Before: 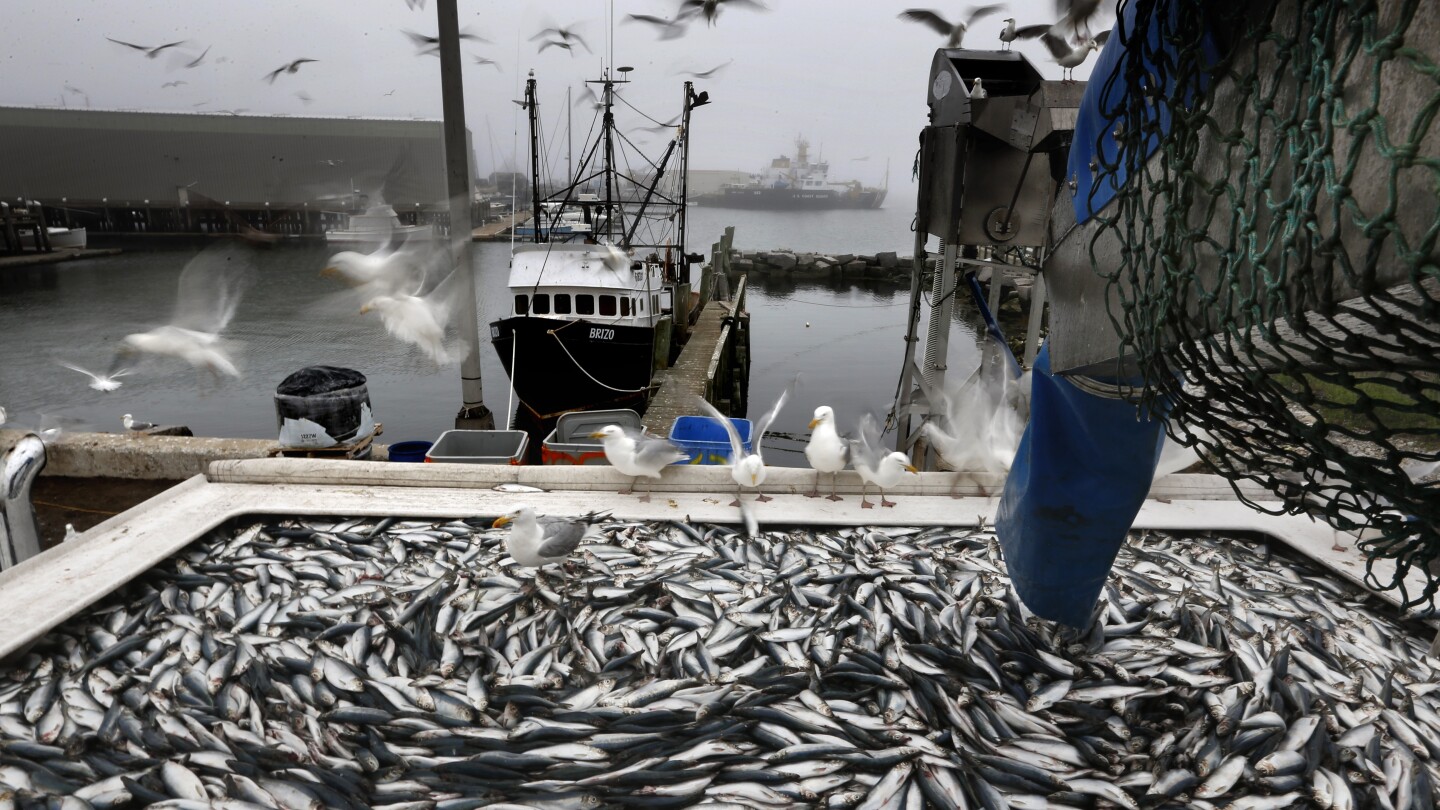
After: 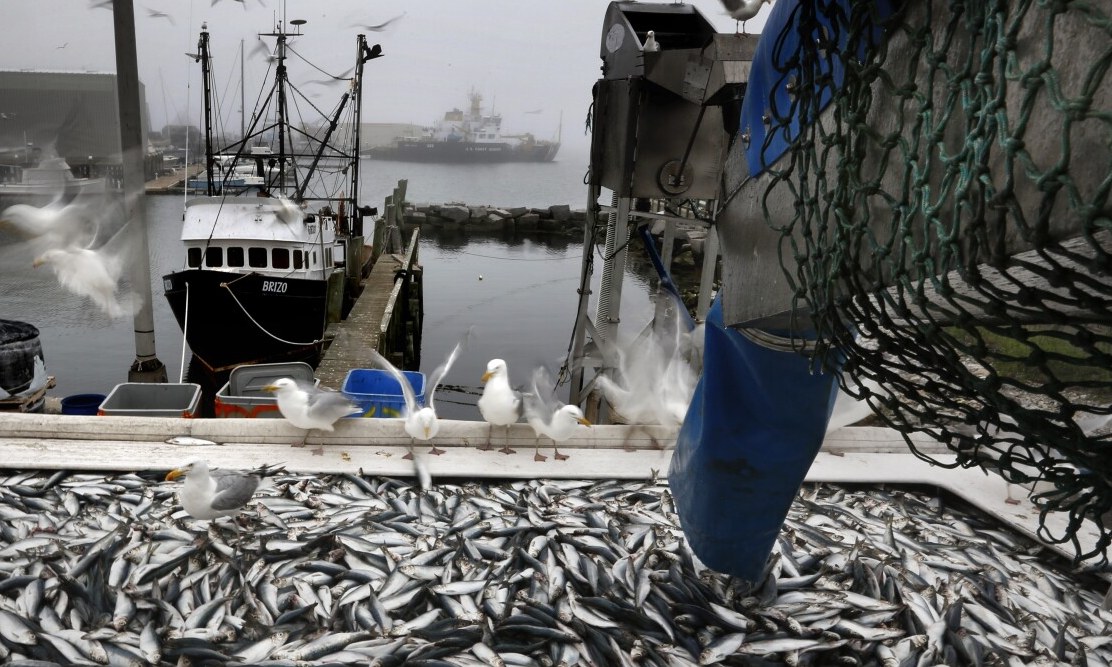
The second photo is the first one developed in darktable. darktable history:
crop: left 22.726%, top 5.925%, bottom 11.607%
vignetting: brightness -0.204
